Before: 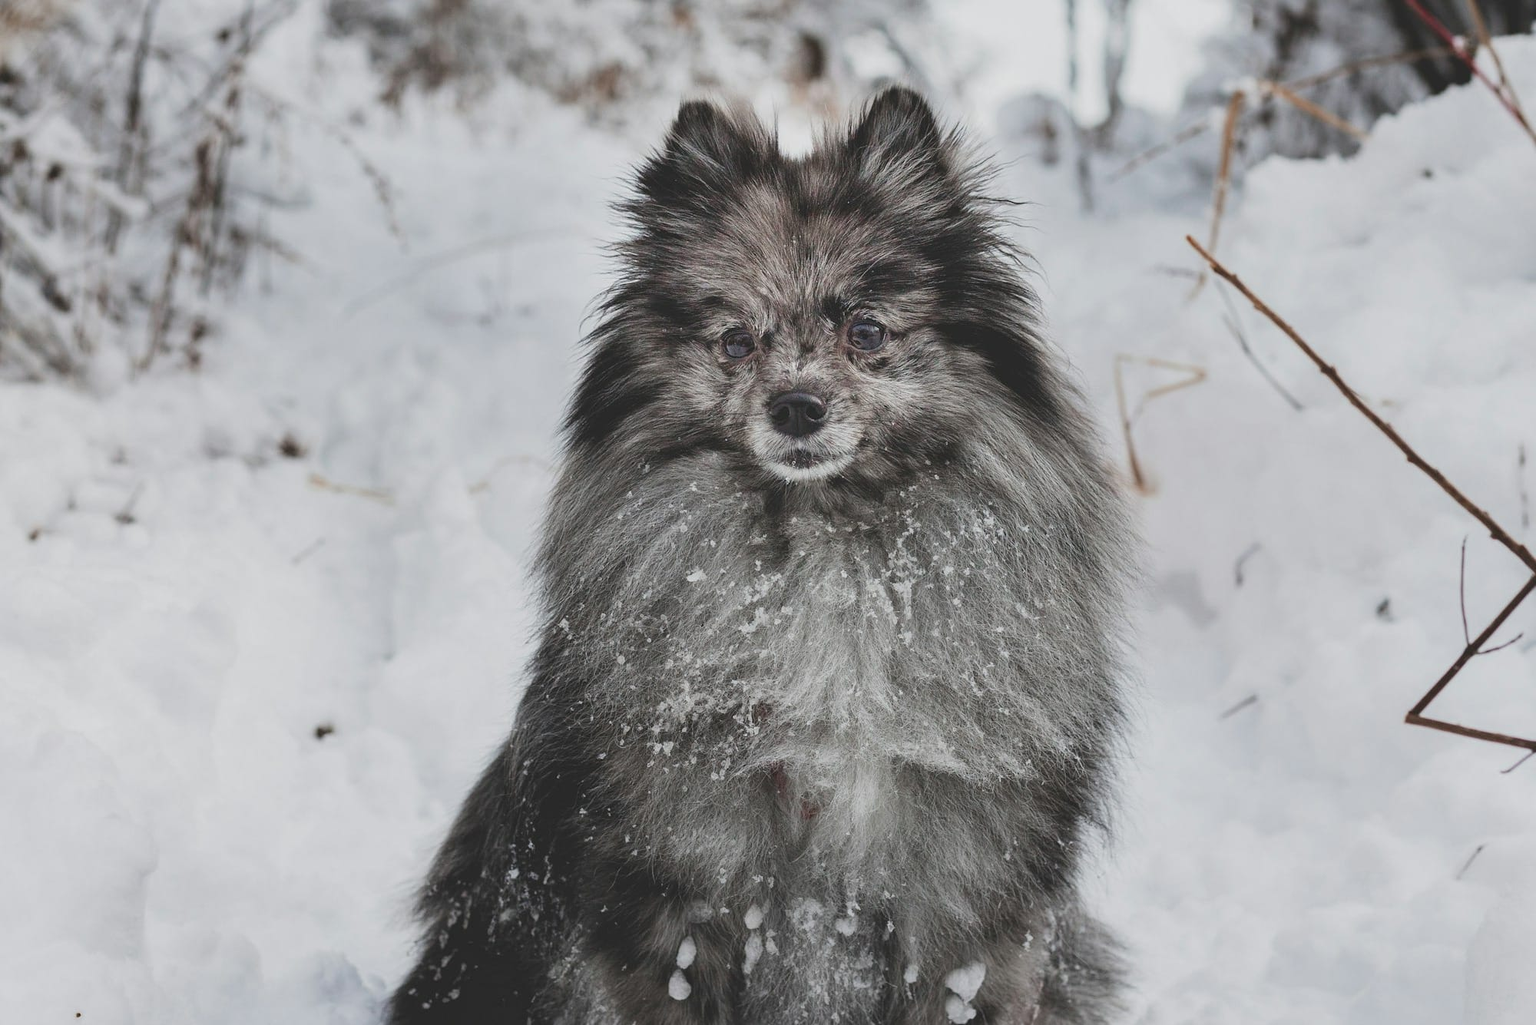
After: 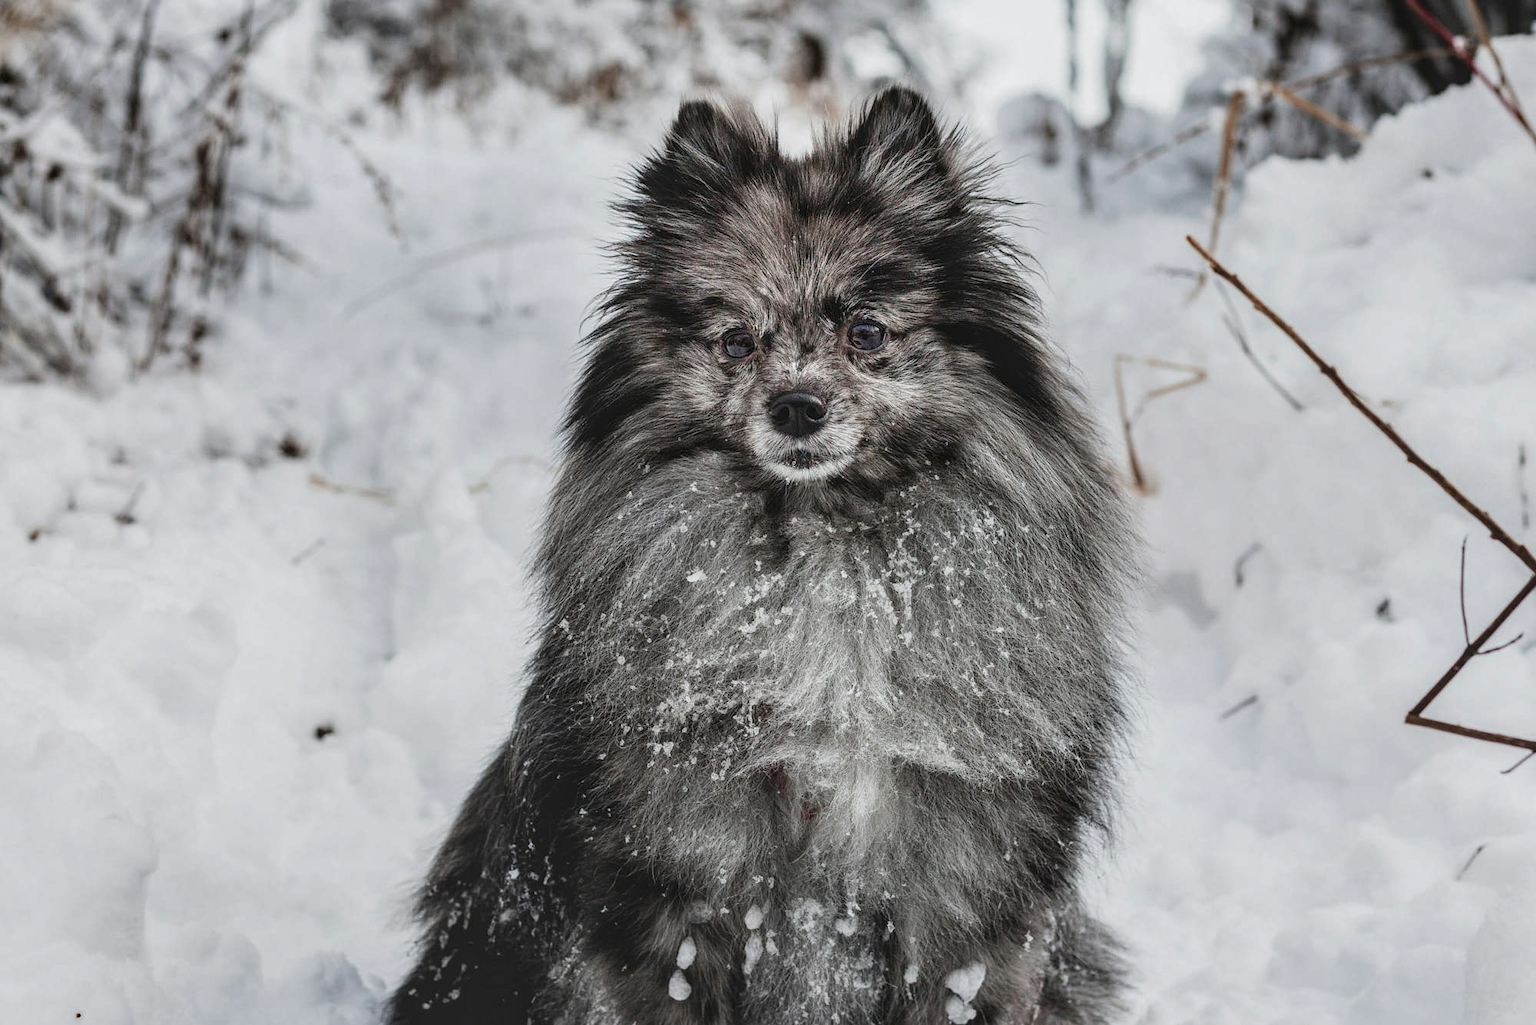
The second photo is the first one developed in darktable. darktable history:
local contrast: detail 150%
contrast brightness saturation: contrast -0.02, brightness -0.01, saturation 0.03
